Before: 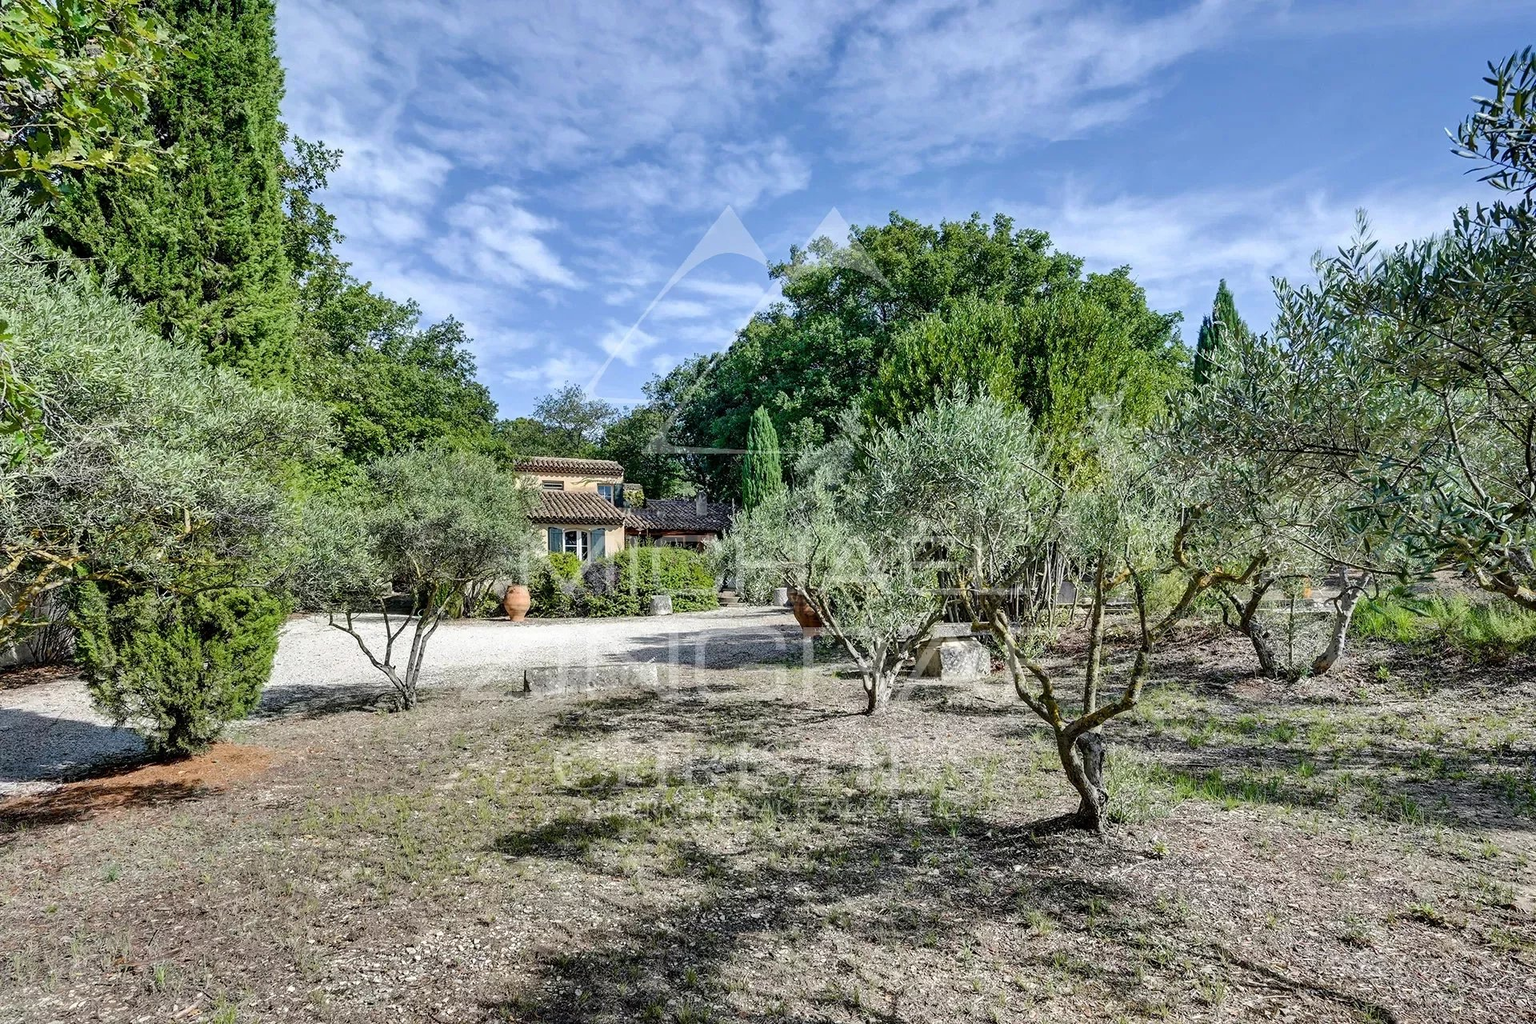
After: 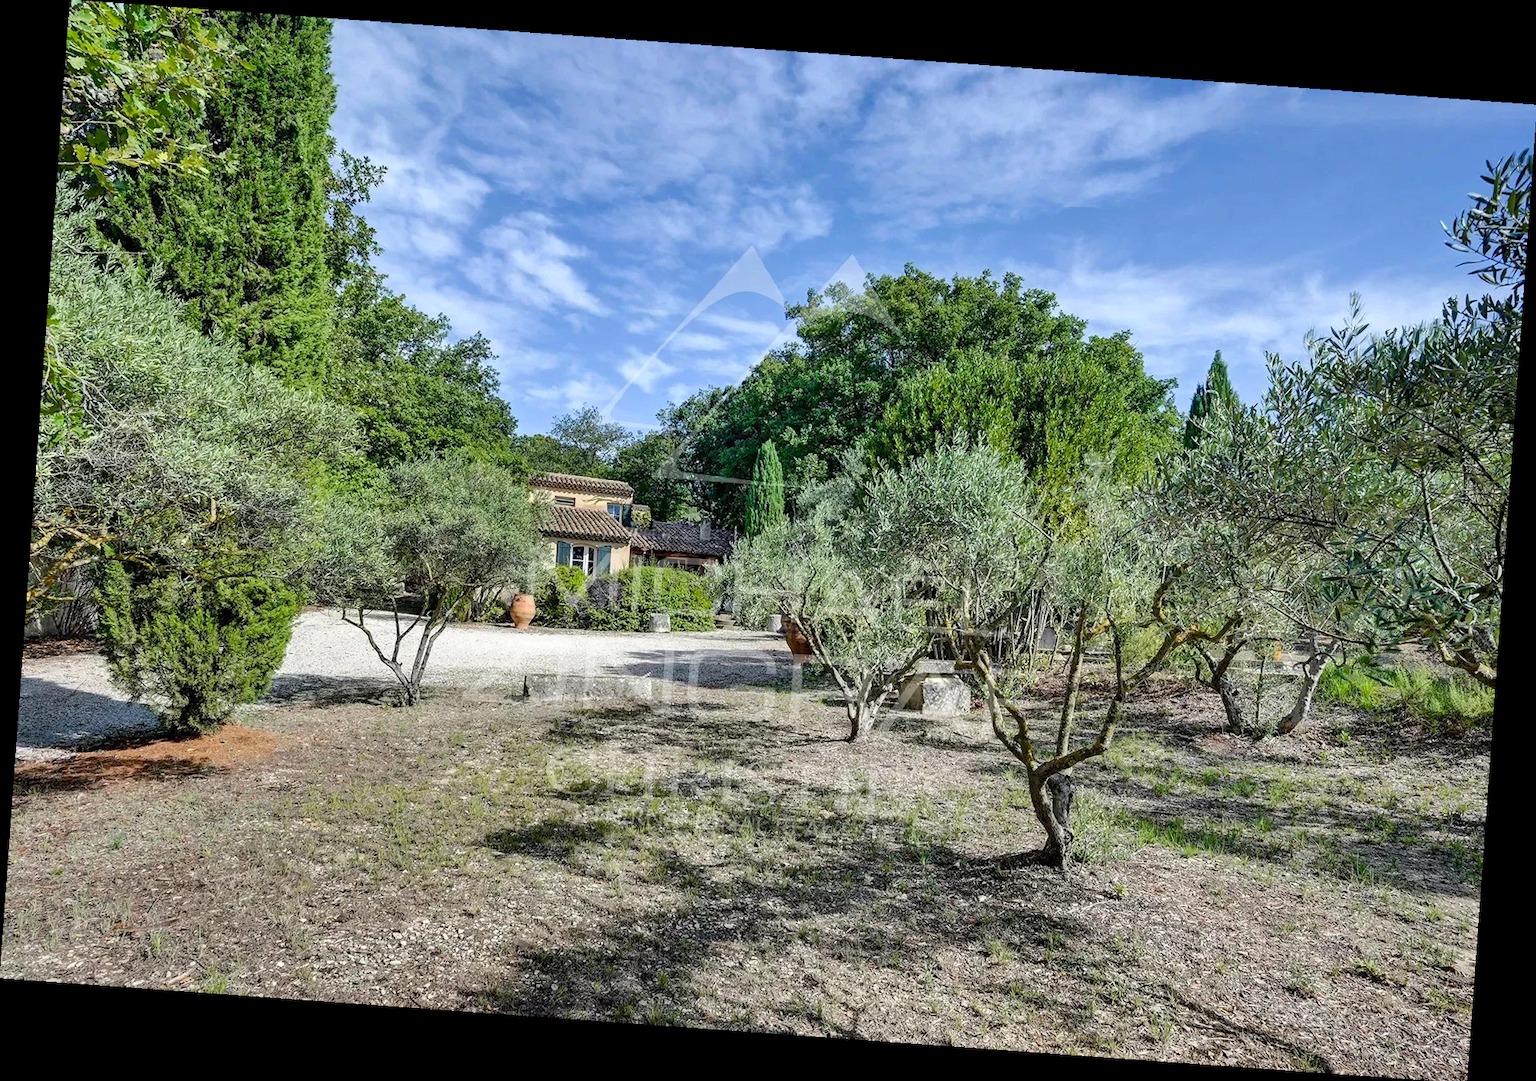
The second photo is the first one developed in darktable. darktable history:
contrast brightness saturation: saturation 0.1
rotate and perspective: rotation 4.1°, automatic cropping off
